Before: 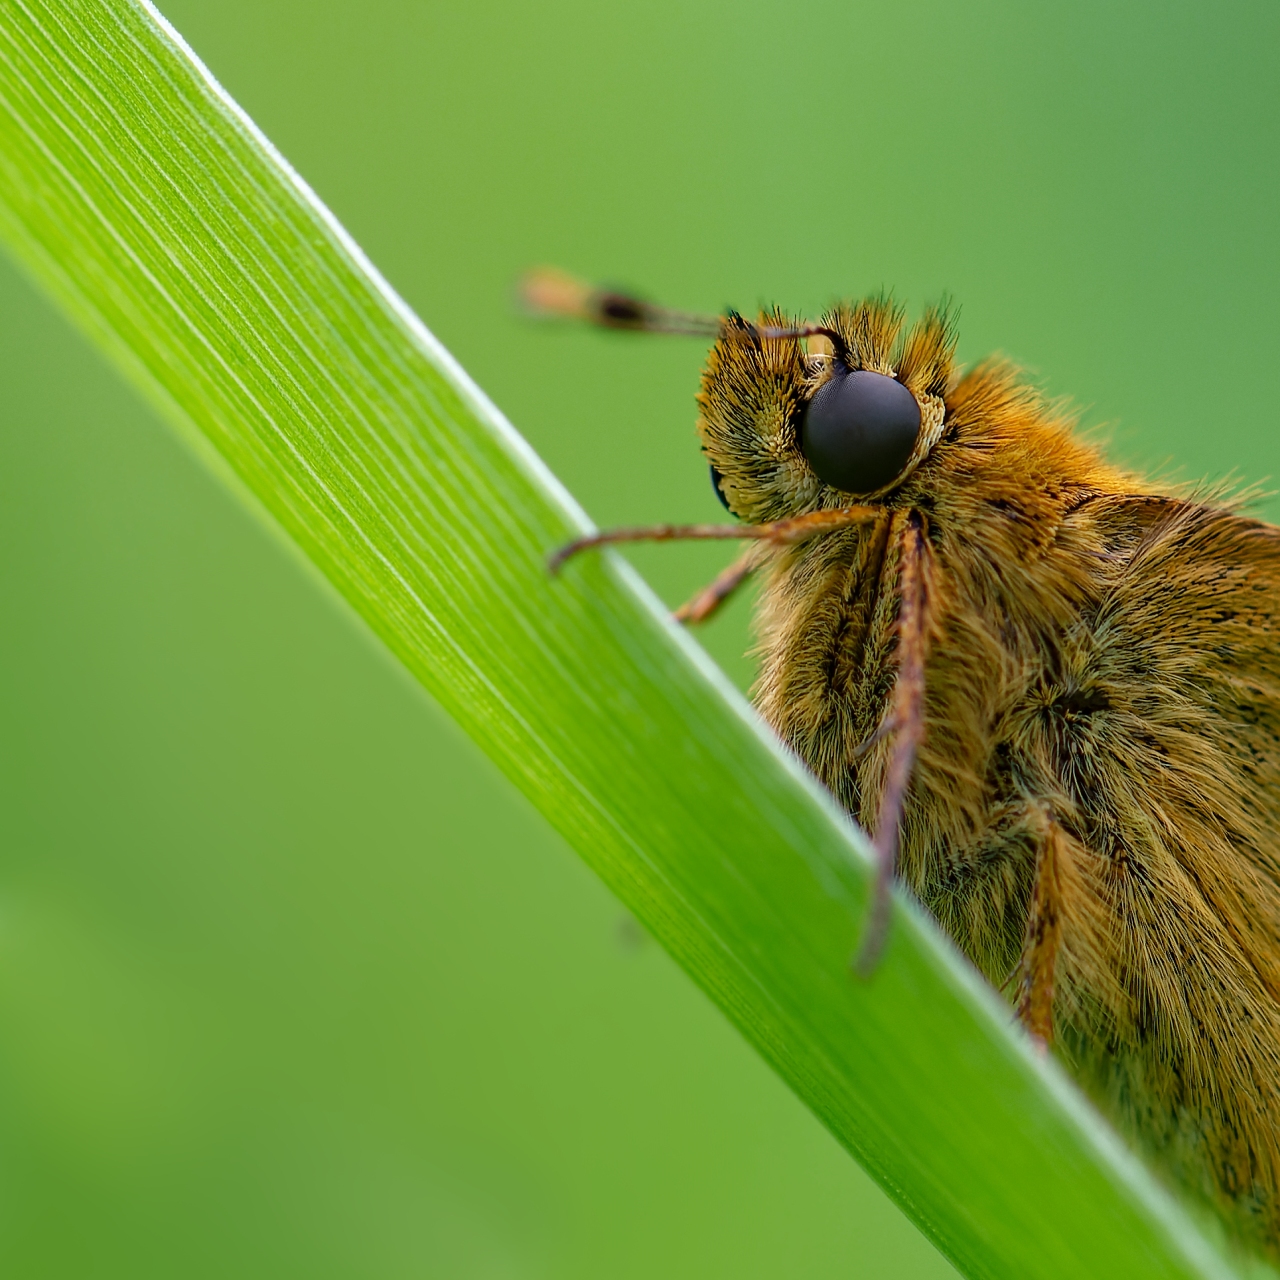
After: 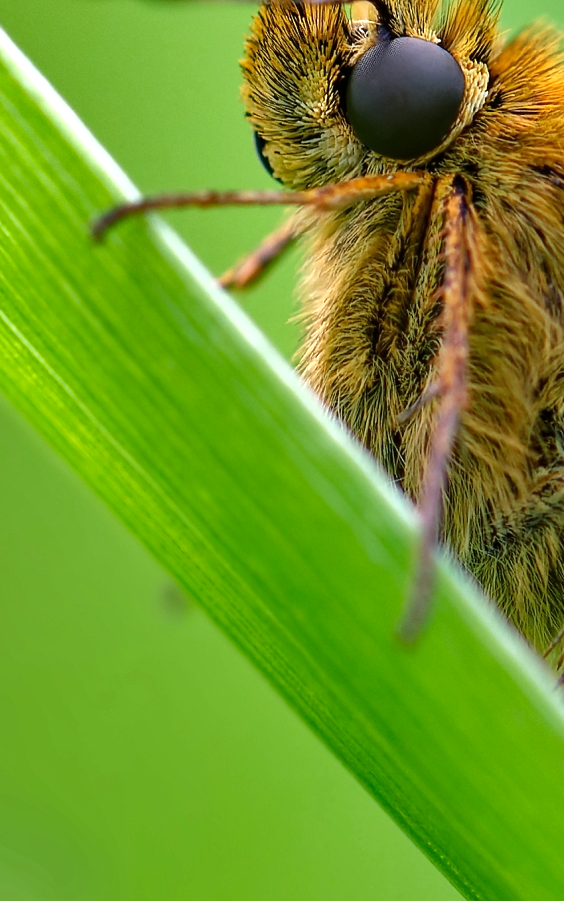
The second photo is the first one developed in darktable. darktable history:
crop: left 35.657%, top 26.115%, right 20.214%, bottom 3.452%
shadows and highlights: shadows 30.64, highlights -62.85, highlights color adjustment 39.68%, soften with gaussian
exposure: exposure 0.6 EV, compensate highlight preservation false
